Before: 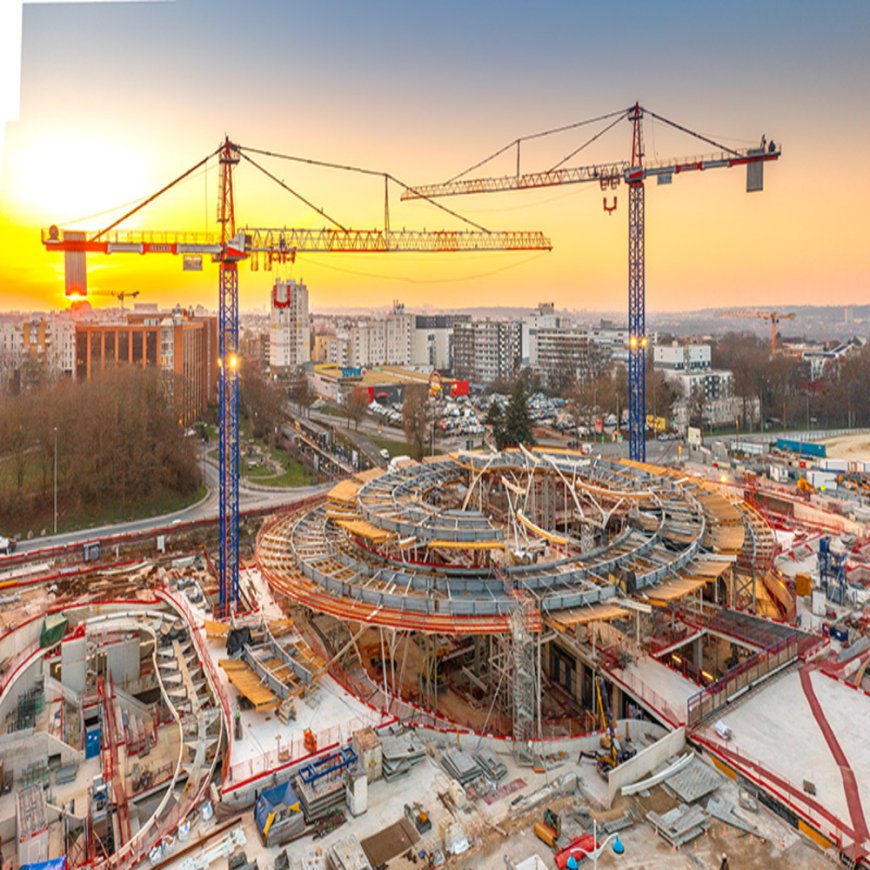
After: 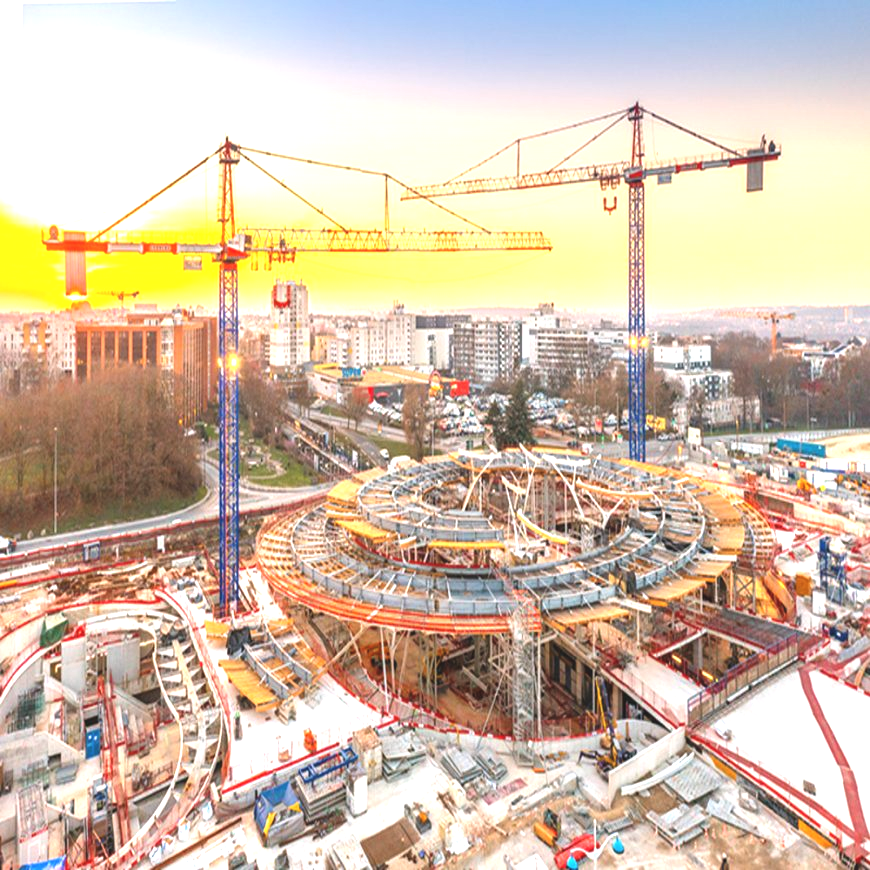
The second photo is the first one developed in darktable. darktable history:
white balance: red 1.009, blue 1.027
exposure: black level correction -0.005, exposure 1 EV, compensate highlight preservation false
